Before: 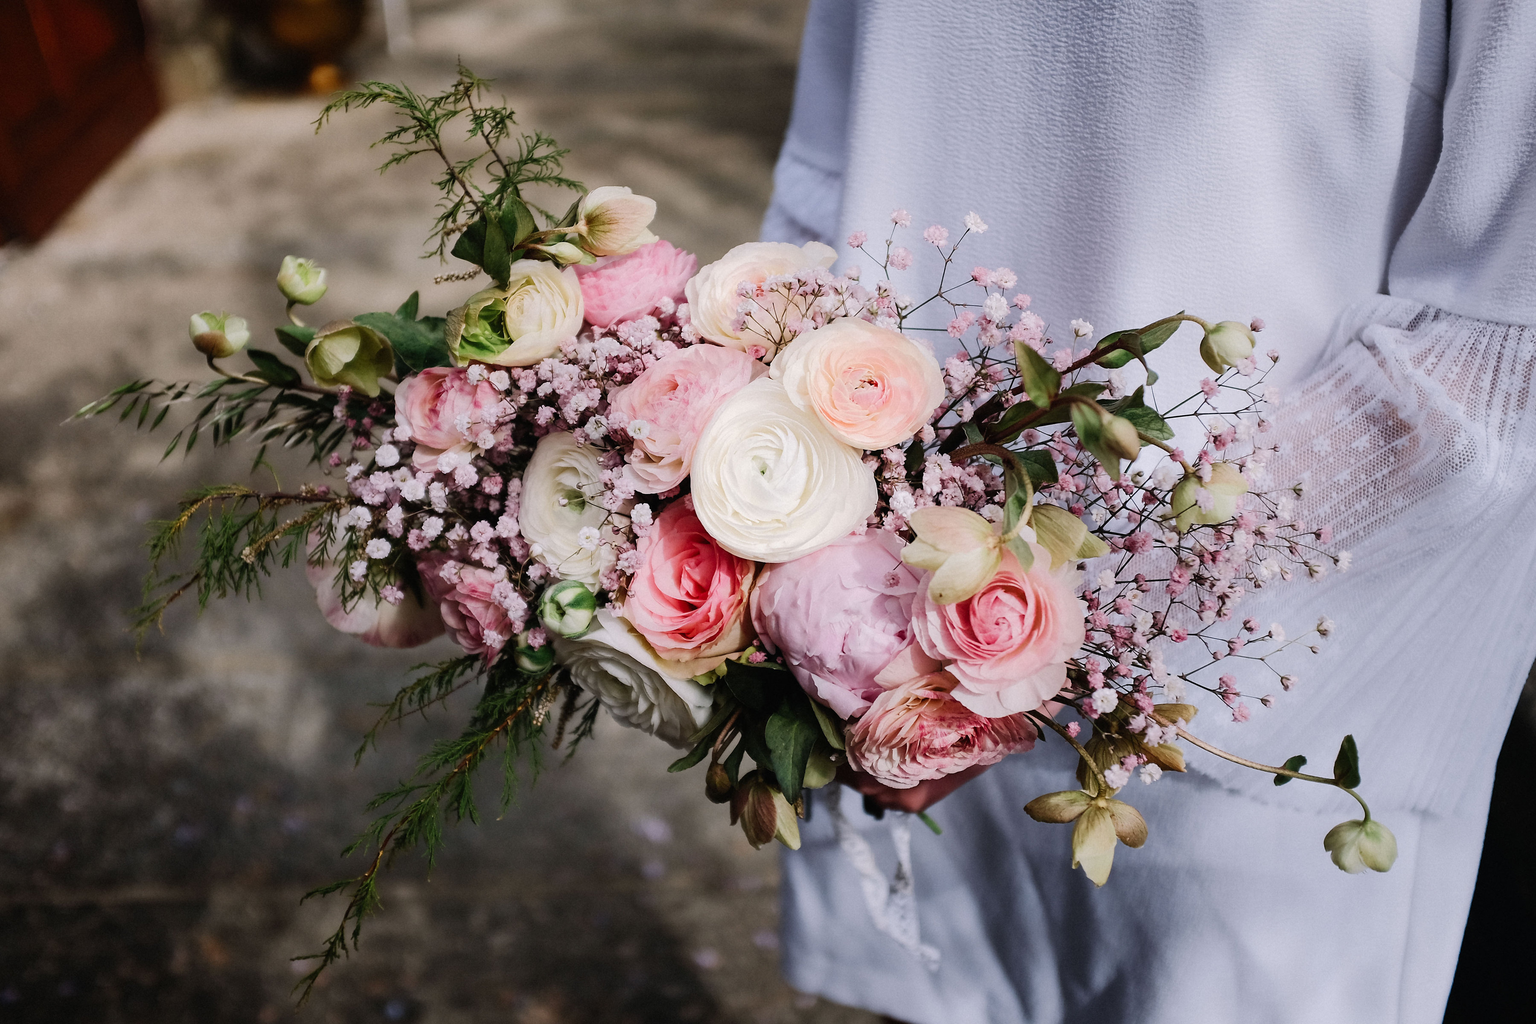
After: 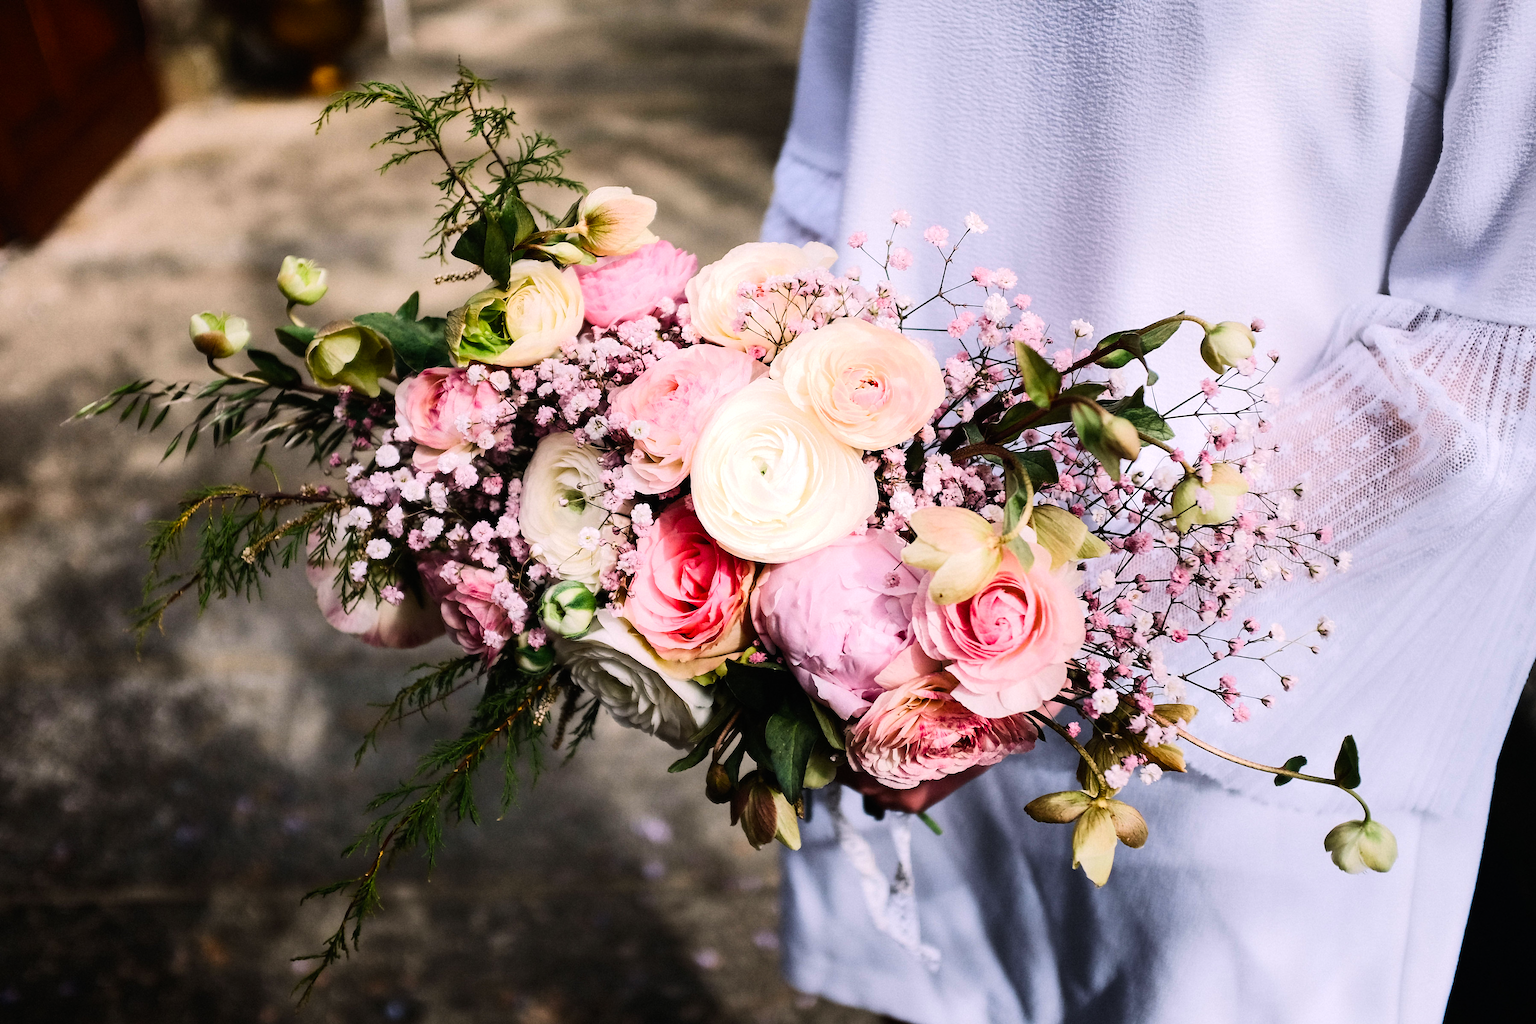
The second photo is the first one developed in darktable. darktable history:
tone equalizer: -8 EV -0.395 EV, -7 EV -0.372 EV, -6 EV -0.363 EV, -5 EV -0.202 EV, -3 EV 0.238 EV, -2 EV 0.338 EV, -1 EV 0.37 EV, +0 EV 0.447 EV, edges refinement/feathering 500, mask exposure compensation -1.57 EV, preserve details no
color balance rgb: power › hue 75.39°, highlights gain › luminance 7.297%, highlights gain › chroma 0.991%, highlights gain › hue 49.3°, perceptual saturation grading › global saturation 16.969%, global vibrance 20%
tone curve: curves: ch0 [(0, 0) (0.071, 0.058) (0.266, 0.268) (0.498, 0.542) (0.766, 0.807) (1, 0.983)]; ch1 [(0, 0) (0.346, 0.307) (0.408, 0.387) (0.463, 0.465) (0.482, 0.493) (0.502, 0.499) (0.517, 0.505) (0.55, 0.554) (0.597, 0.61) (0.651, 0.698) (1, 1)]; ch2 [(0, 0) (0.346, 0.34) (0.434, 0.46) (0.485, 0.494) (0.5, 0.498) (0.509, 0.517) (0.526, 0.539) (0.583, 0.603) (0.625, 0.659) (1, 1)], color space Lab, linked channels, preserve colors none
